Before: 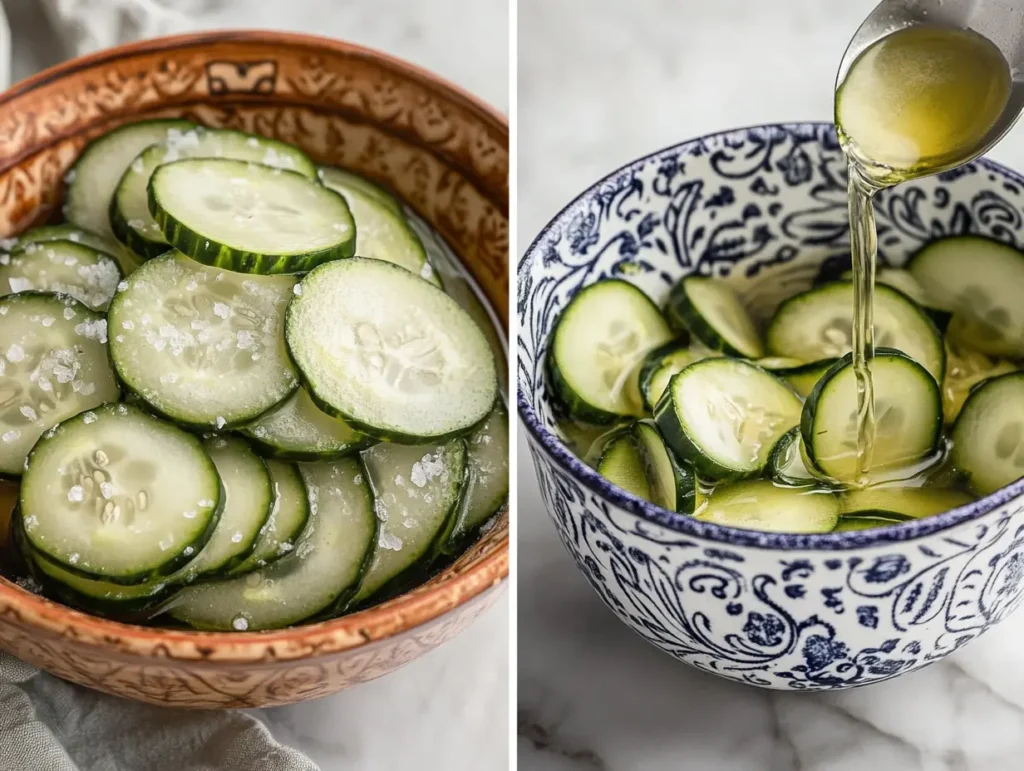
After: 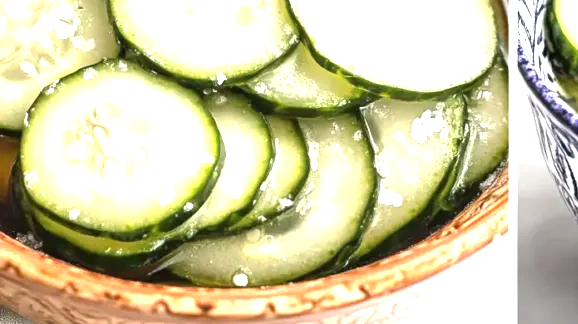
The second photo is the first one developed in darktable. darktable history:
exposure: black level correction 0, exposure 1.675 EV, compensate exposure bias true, compensate highlight preservation false
crop: top 44.663%, right 43.479%, bottom 13.237%
